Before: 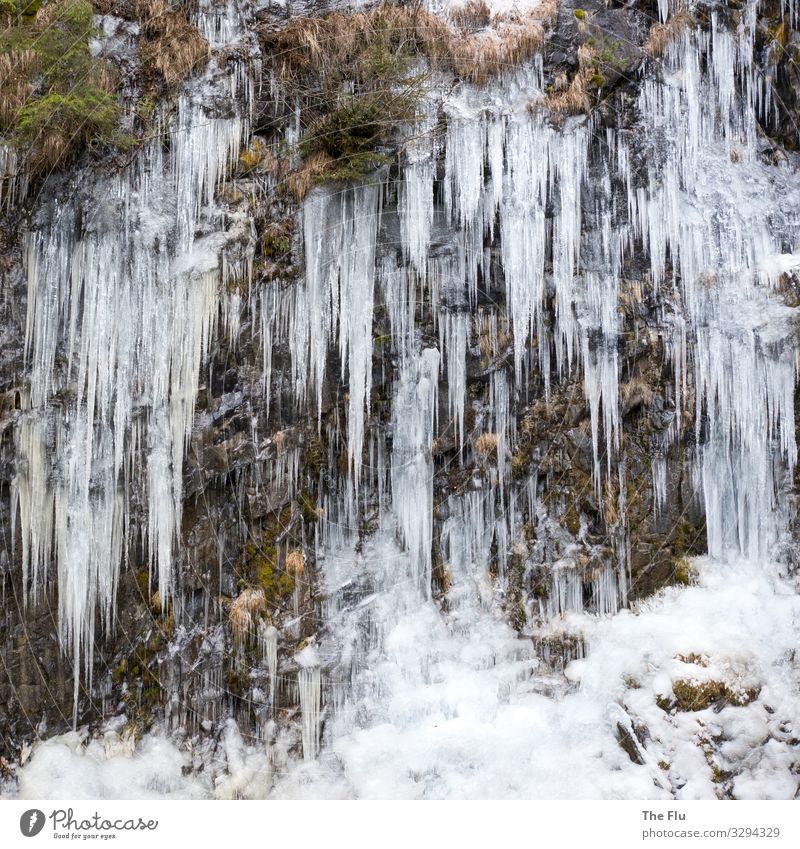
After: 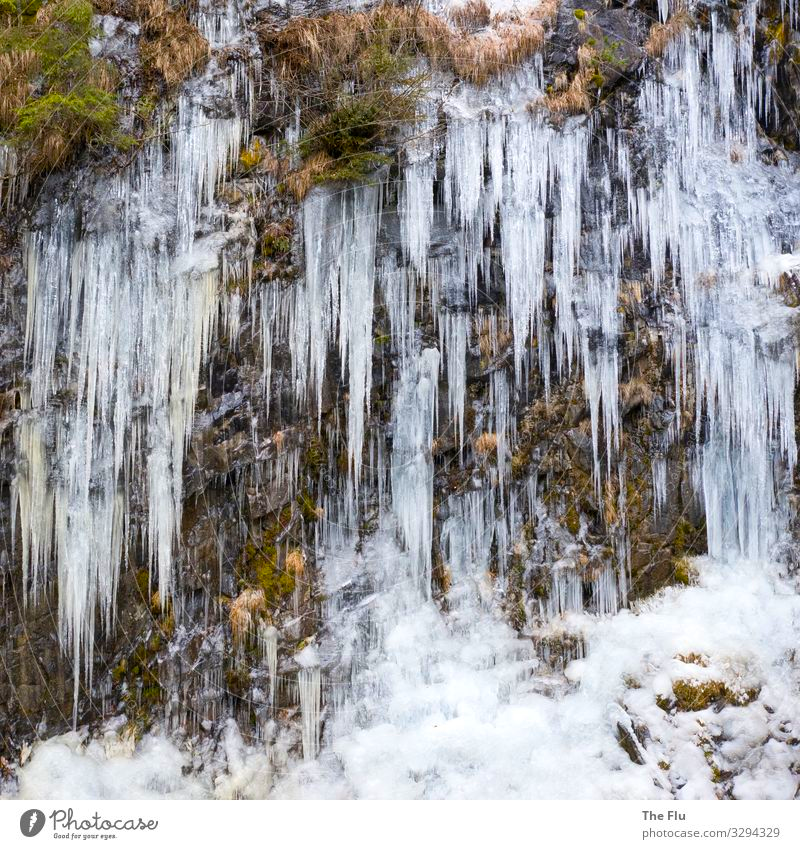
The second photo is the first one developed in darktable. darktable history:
velvia: strength 31.96%, mid-tones bias 0.205
